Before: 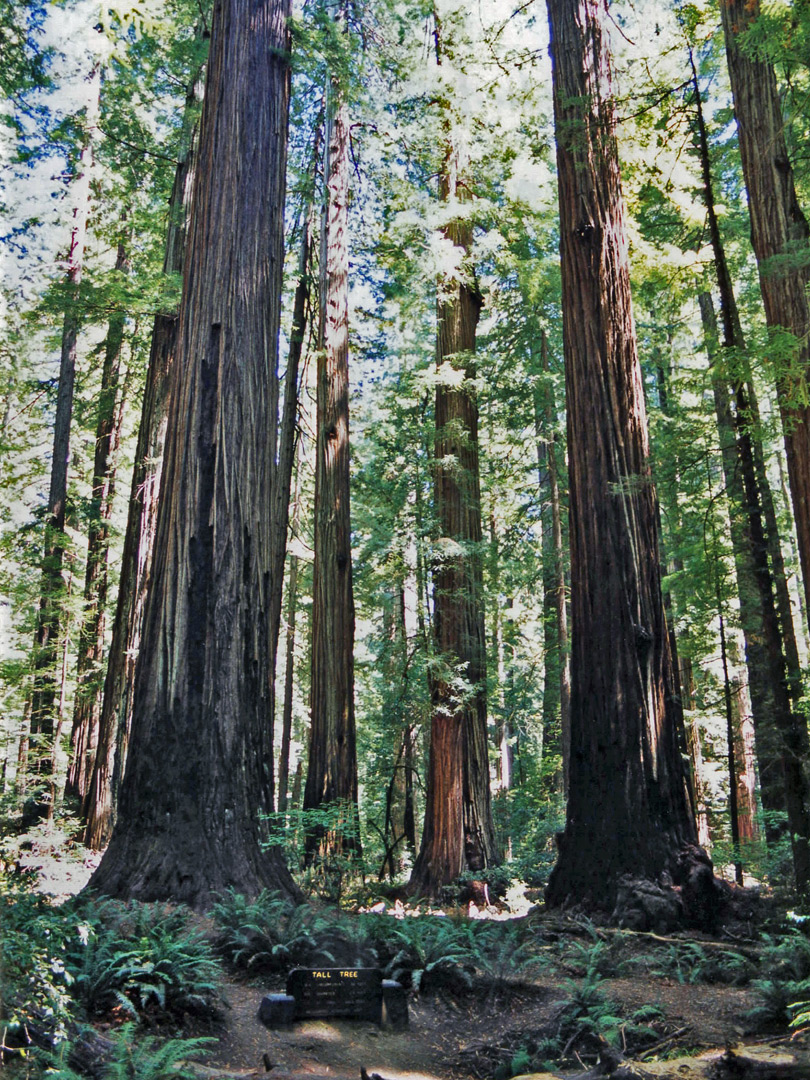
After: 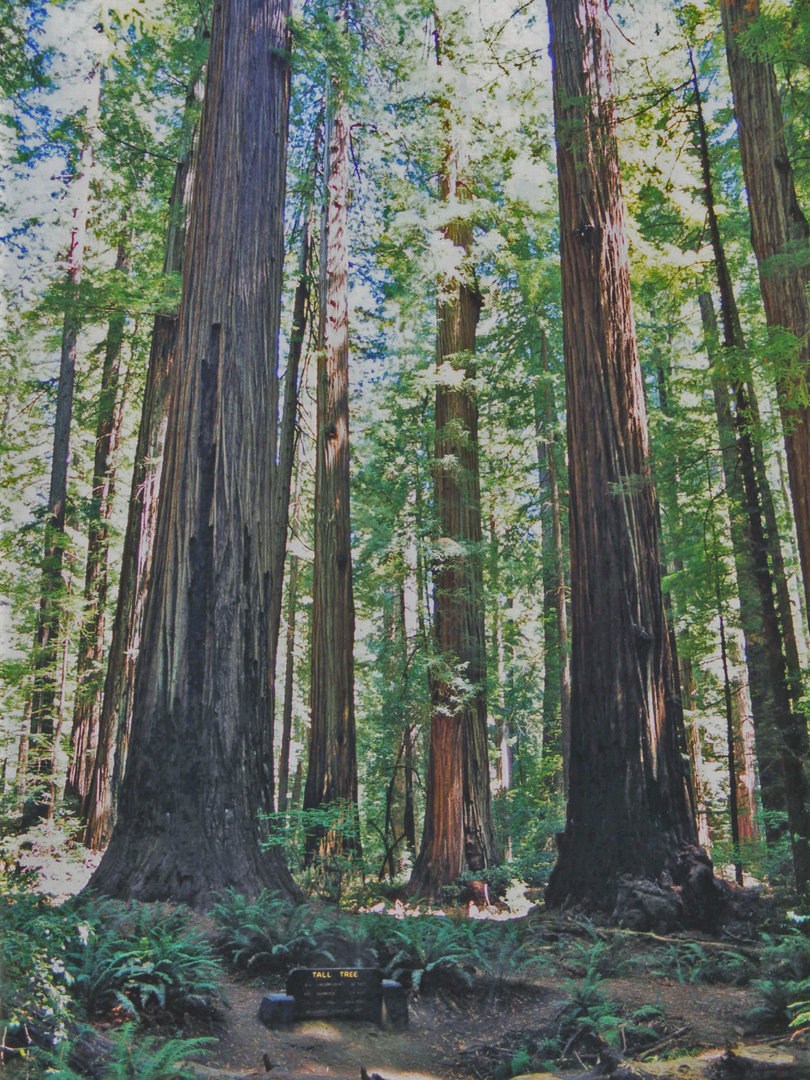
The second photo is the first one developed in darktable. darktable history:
contrast brightness saturation: contrast -0.297
